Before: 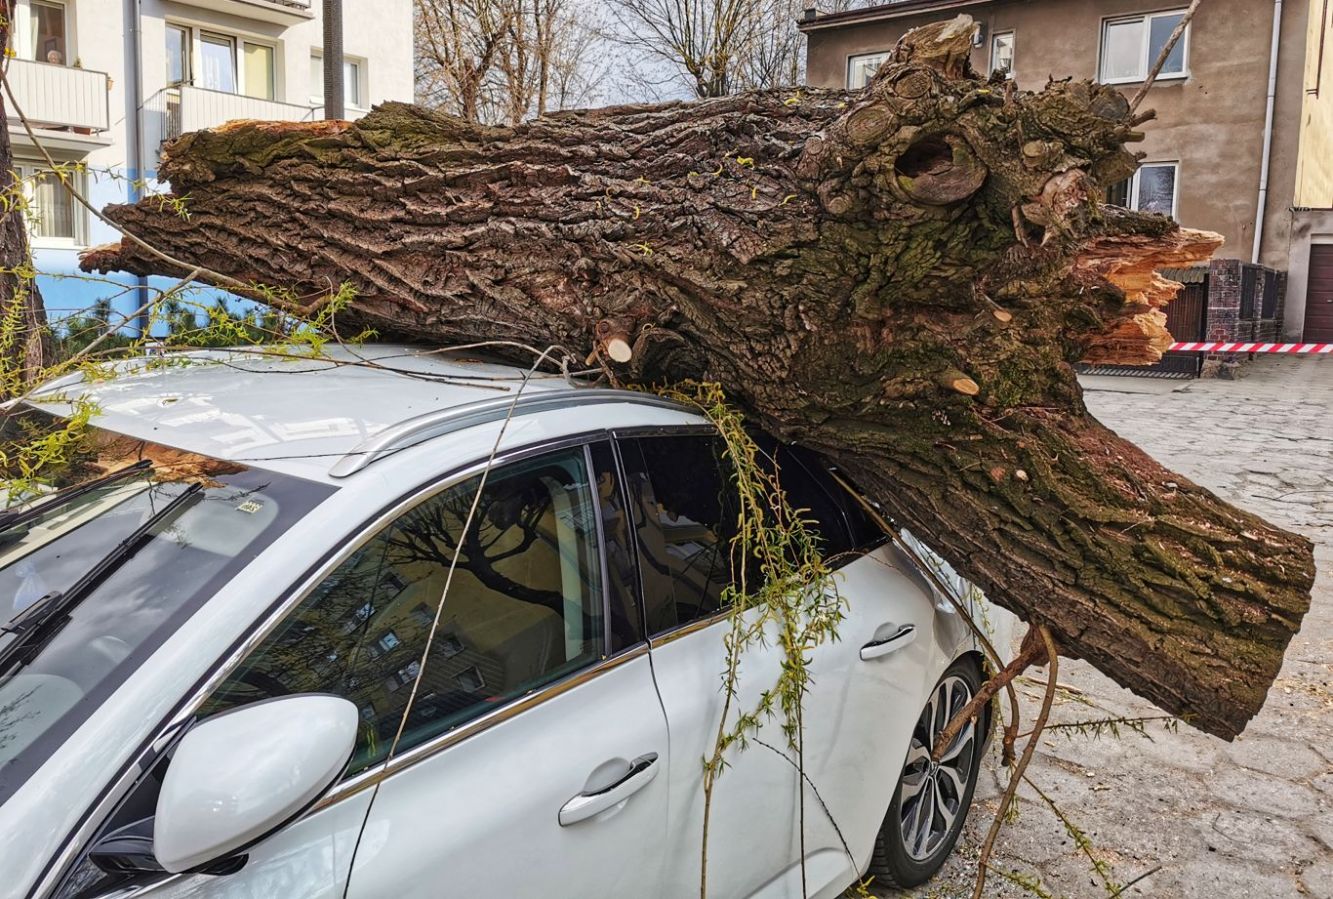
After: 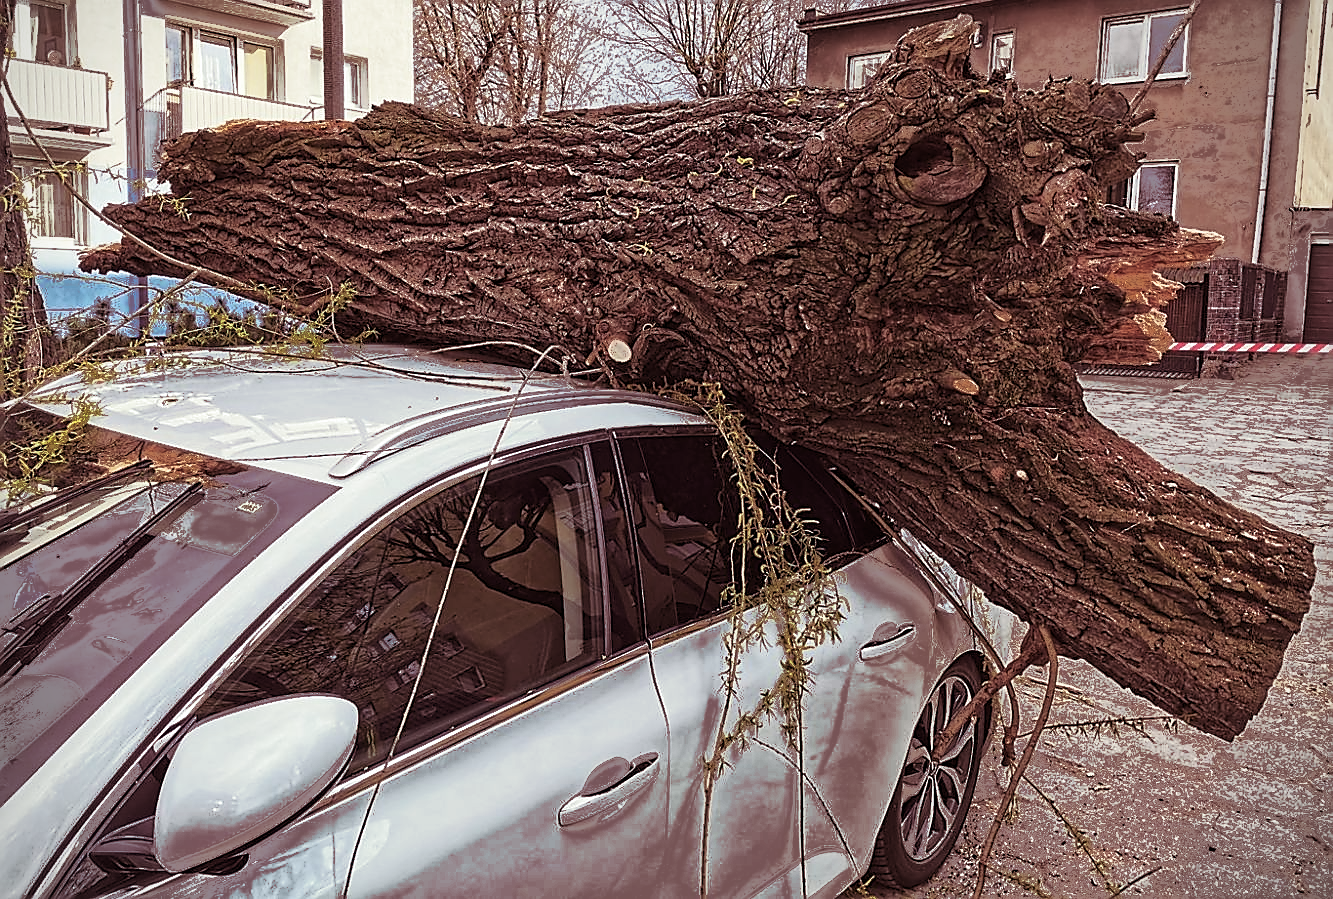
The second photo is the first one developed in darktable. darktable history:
sharpen: radius 1.4, amount 1.25, threshold 0.7
fill light: exposure -0.73 EV, center 0.69, width 2.2
contrast brightness saturation: saturation -0.1
split-toning: on, module defaults
vignetting: fall-off start 91.19%
white balance: emerald 1
